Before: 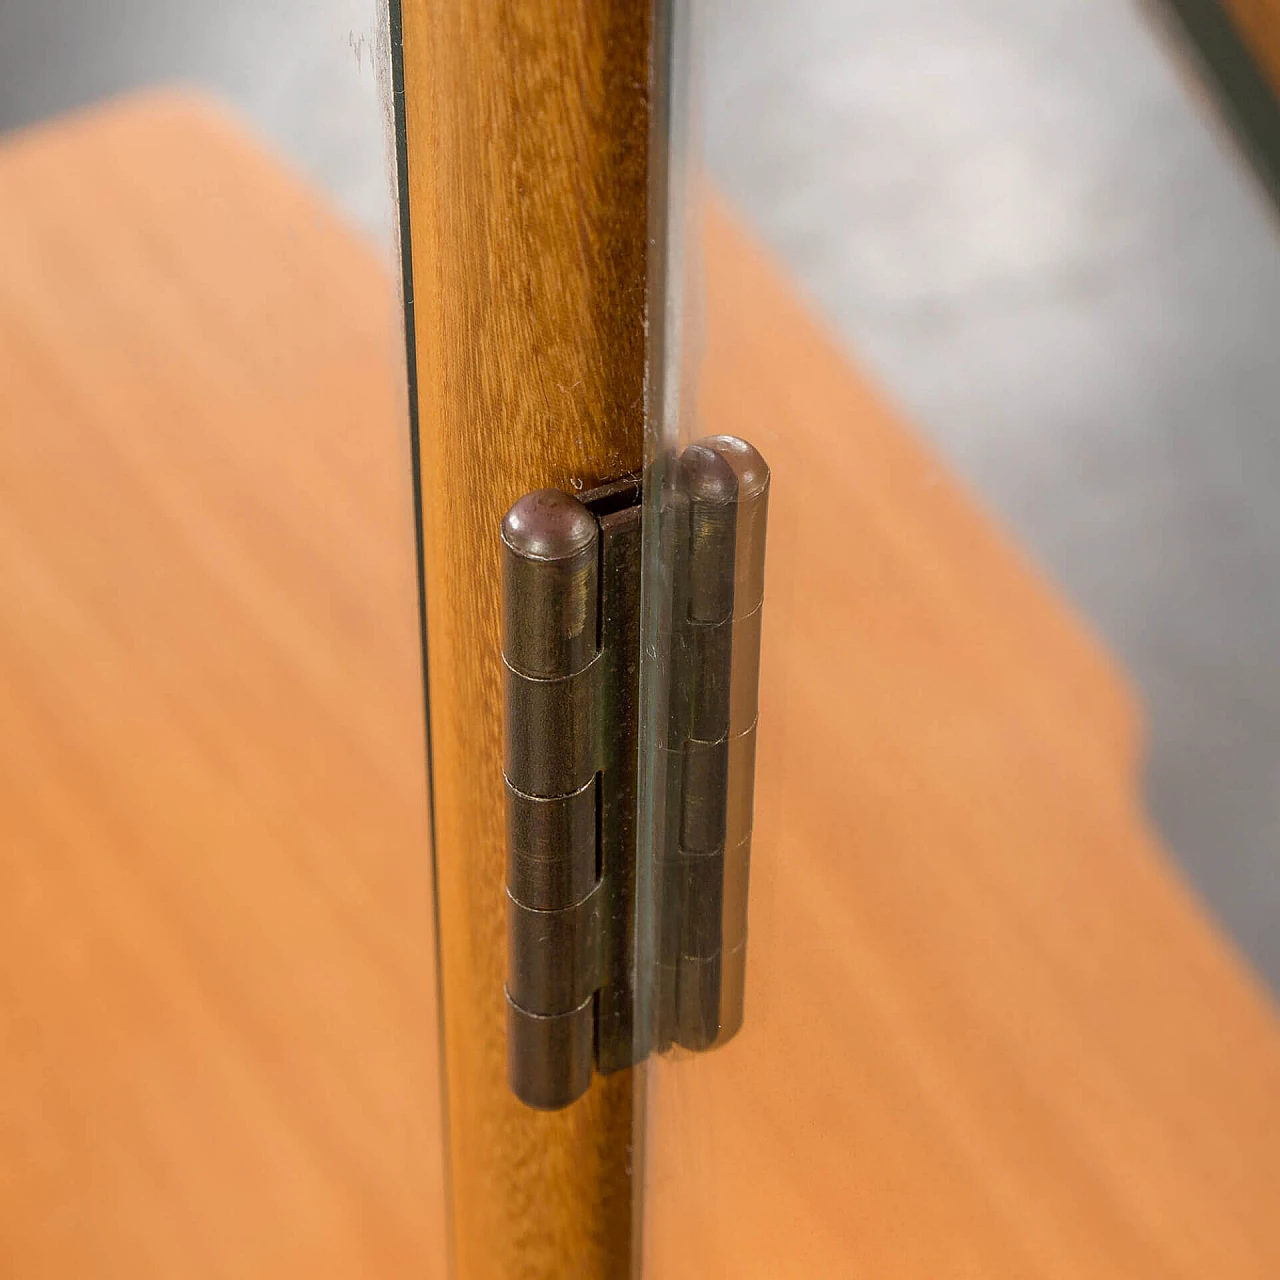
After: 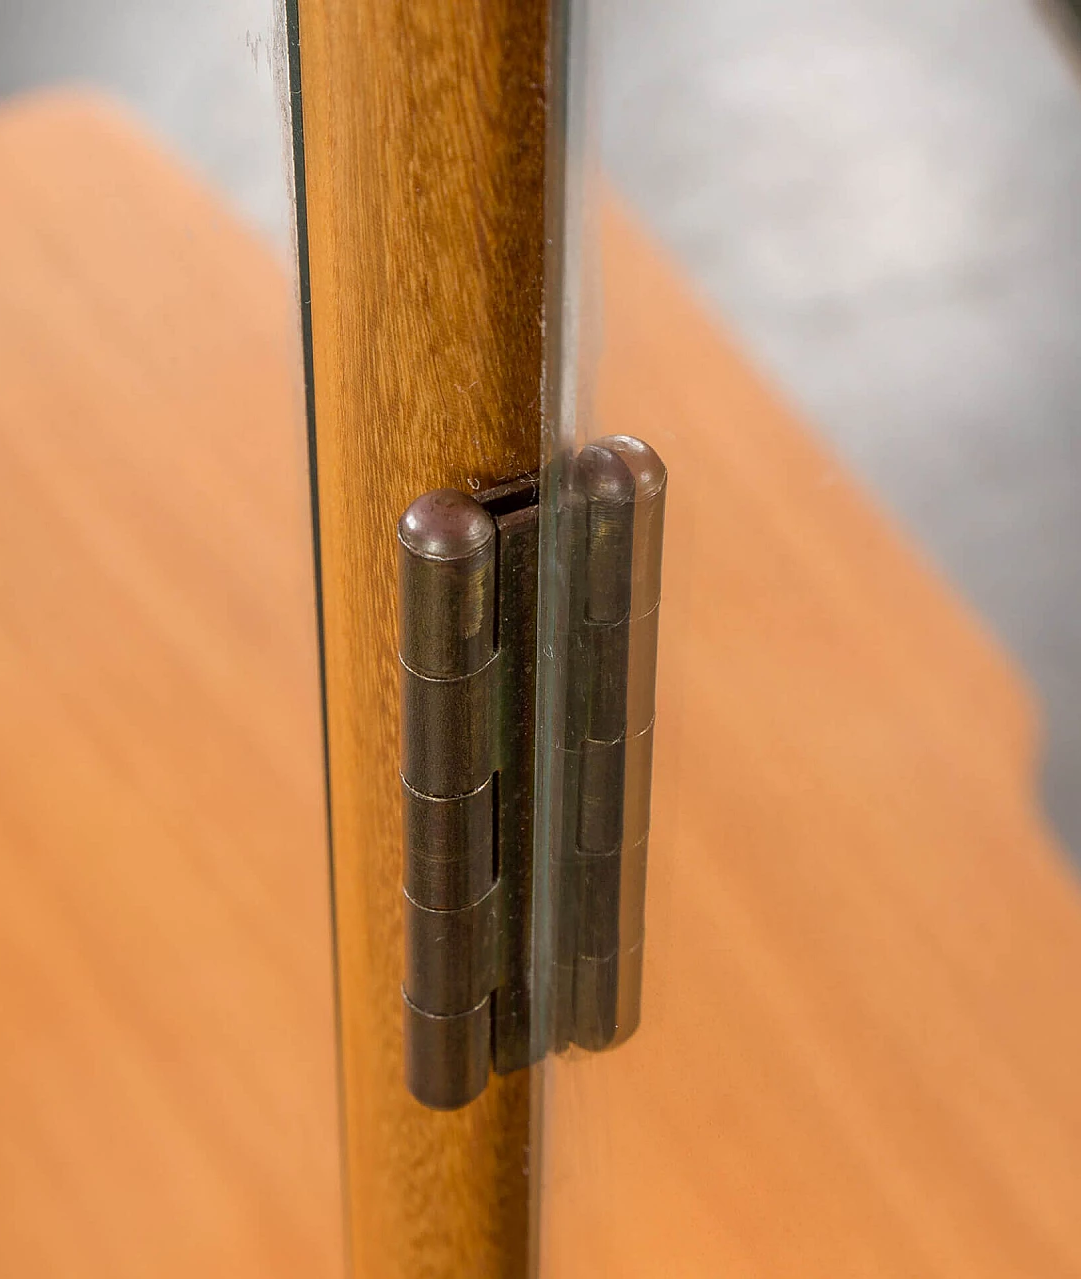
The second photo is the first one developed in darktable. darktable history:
crop: left 8.079%, right 7.394%
